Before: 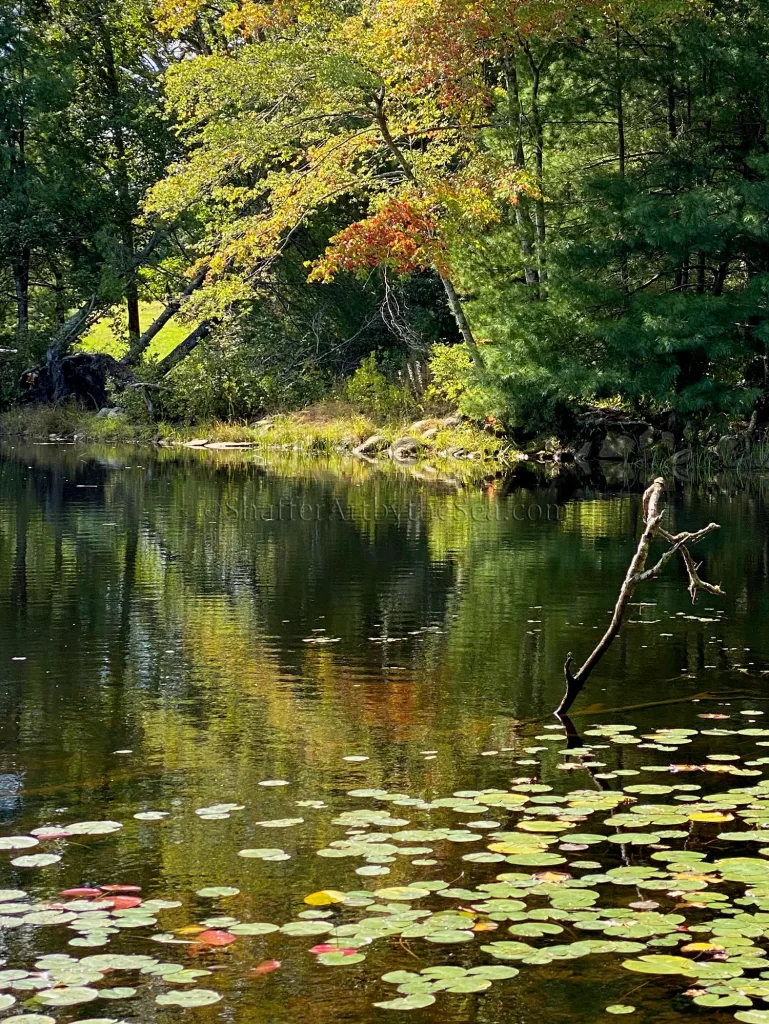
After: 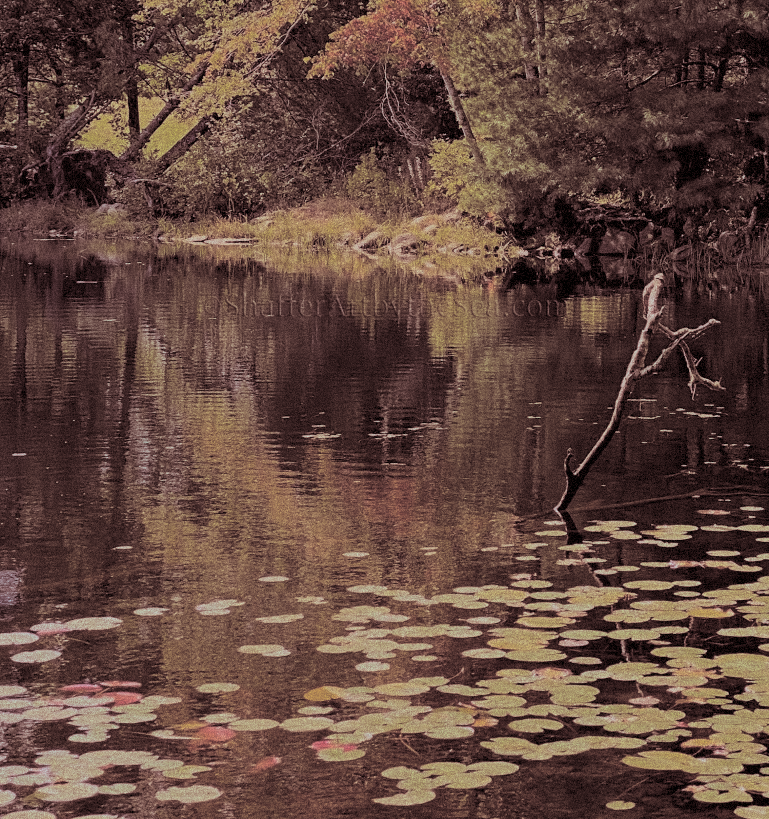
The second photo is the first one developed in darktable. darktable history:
split-toning: shadows › saturation 0.3, highlights › hue 180°, highlights › saturation 0.3, compress 0%
crop and rotate: top 19.998%
grain: coarseness 9.38 ISO, strength 34.99%, mid-tones bias 0%
tone equalizer: -8 EV -0.75 EV, -7 EV -0.7 EV, -6 EV -0.6 EV, -5 EV -0.4 EV, -3 EV 0.4 EV, -2 EV 0.6 EV, -1 EV 0.7 EV, +0 EV 0.75 EV, edges refinement/feathering 500, mask exposure compensation -1.57 EV, preserve details no
filmic rgb: black relative exposure -14 EV, white relative exposure 8 EV, threshold 3 EV, hardness 3.74, latitude 50%, contrast 0.5, color science v5 (2021), contrast in shadows safe, contrast in highlights safe, enable highlight reconstruction true
